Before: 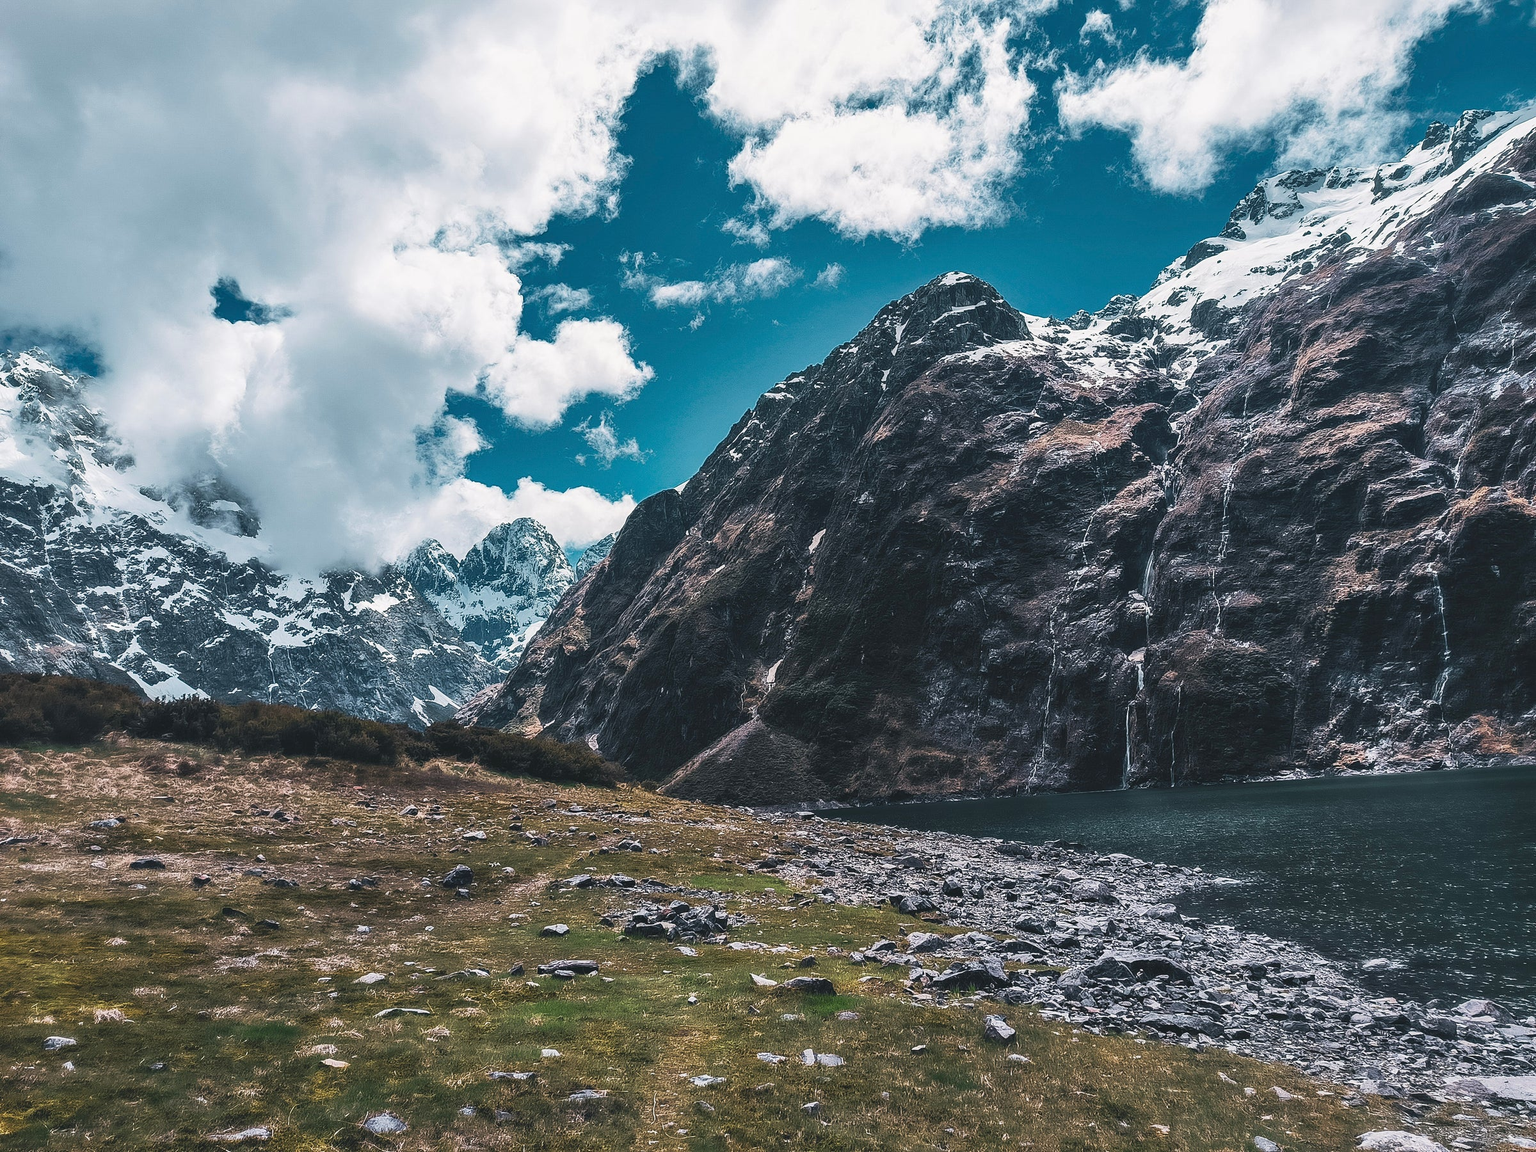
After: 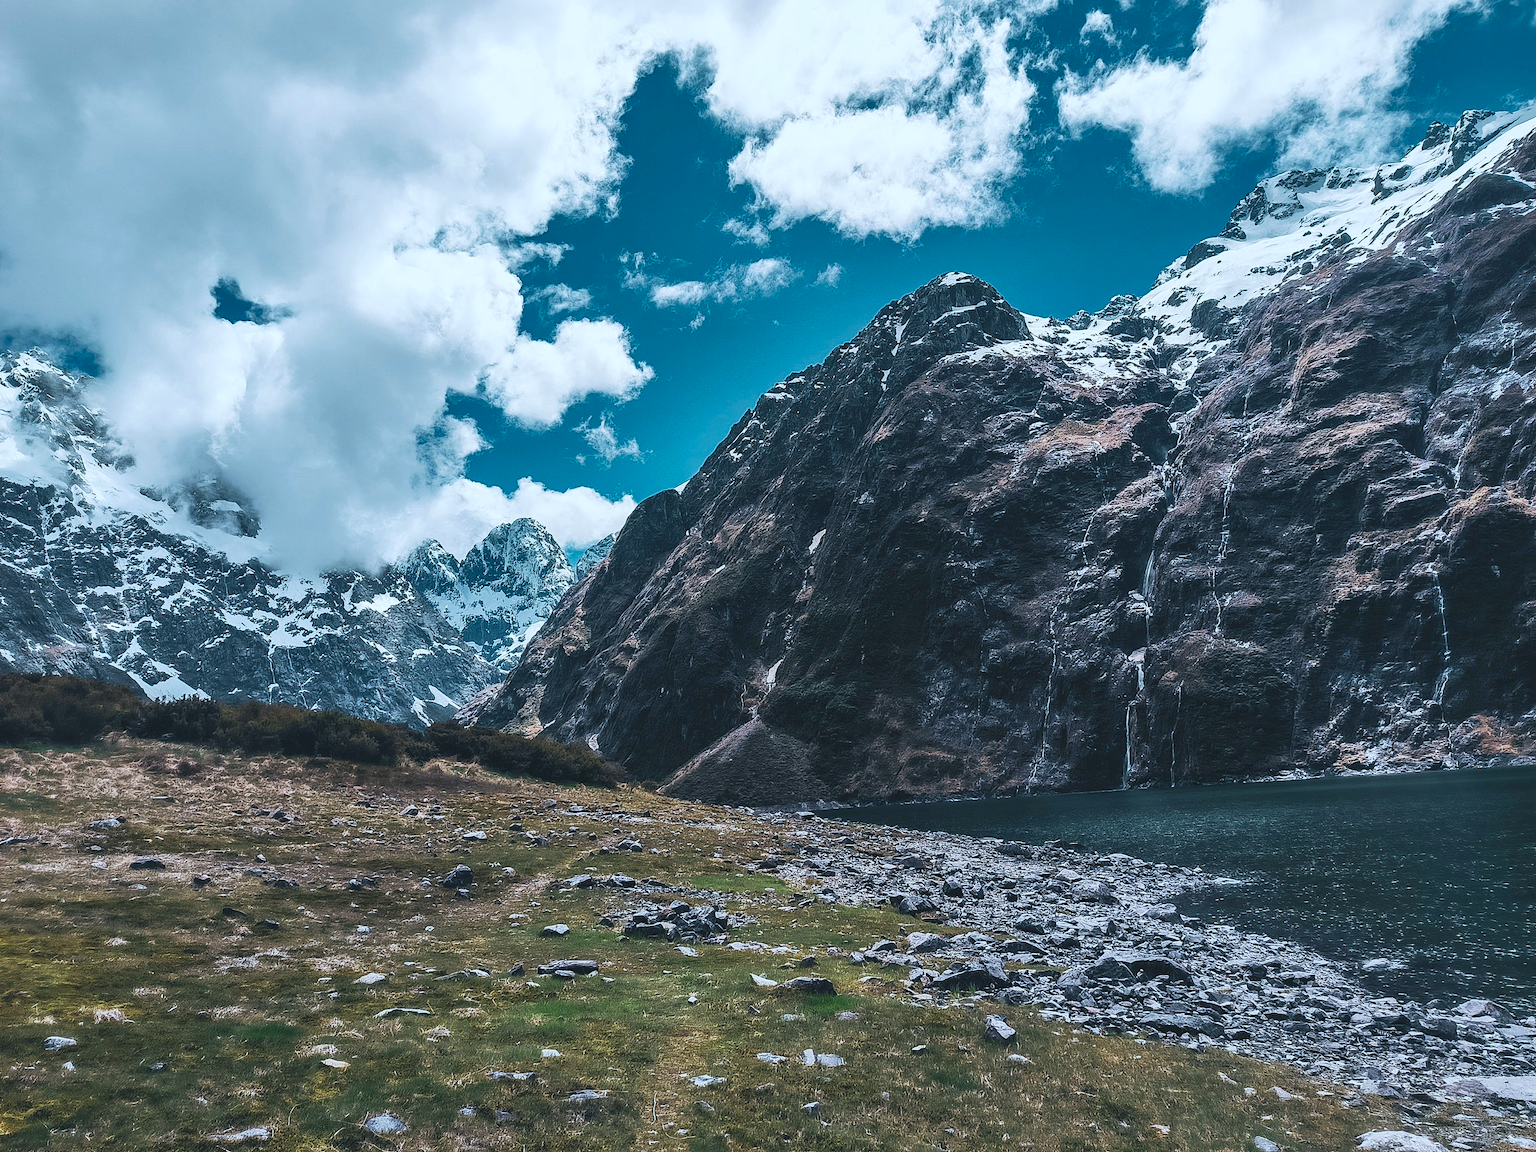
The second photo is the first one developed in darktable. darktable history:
color calibration: illuminant Planckian (black body), x 0.368, y 0.361, temperature 4273.9 K
